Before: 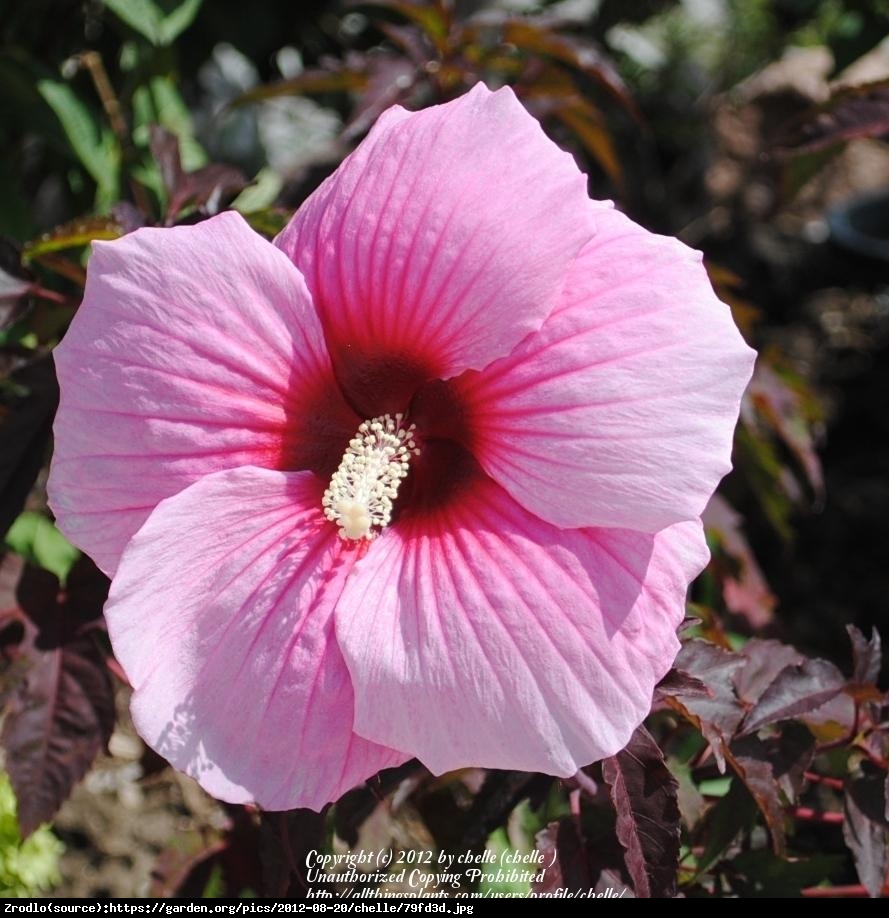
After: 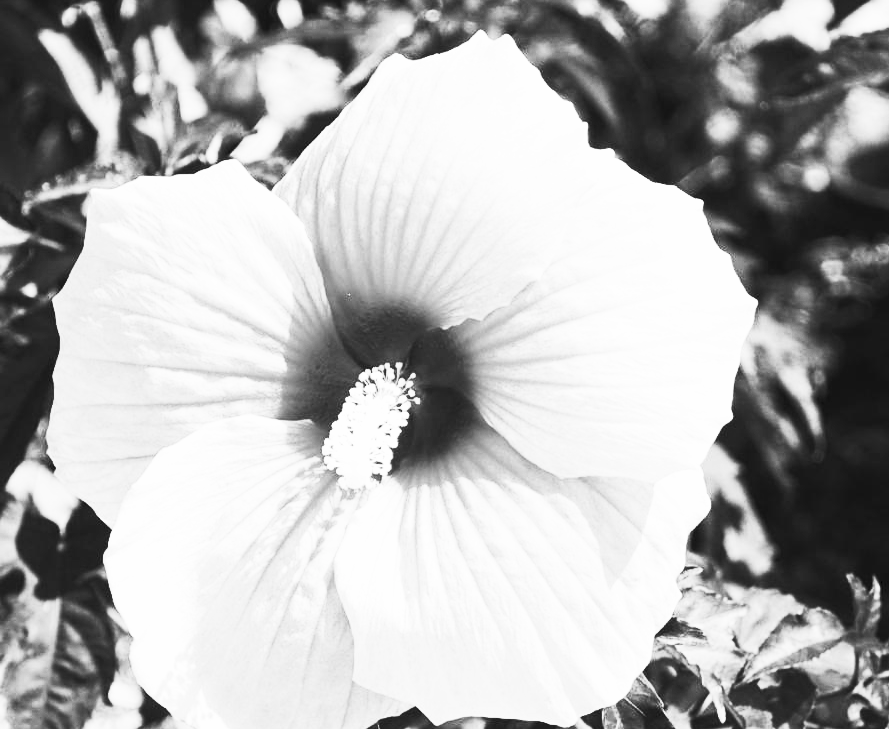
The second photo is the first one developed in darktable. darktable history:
base curve: curves: ch0 [(0, 0) (0.025, 0.046) (0.112, 0.277) (0.467, 0.74) (0.814, 0.929) (1, 0.942)], preserve colors none
crop and rotate: top 5.652%, bottom 14.867%
contrast brightness saturation: contrast 0.549, brightness 0.478, saturation -1
